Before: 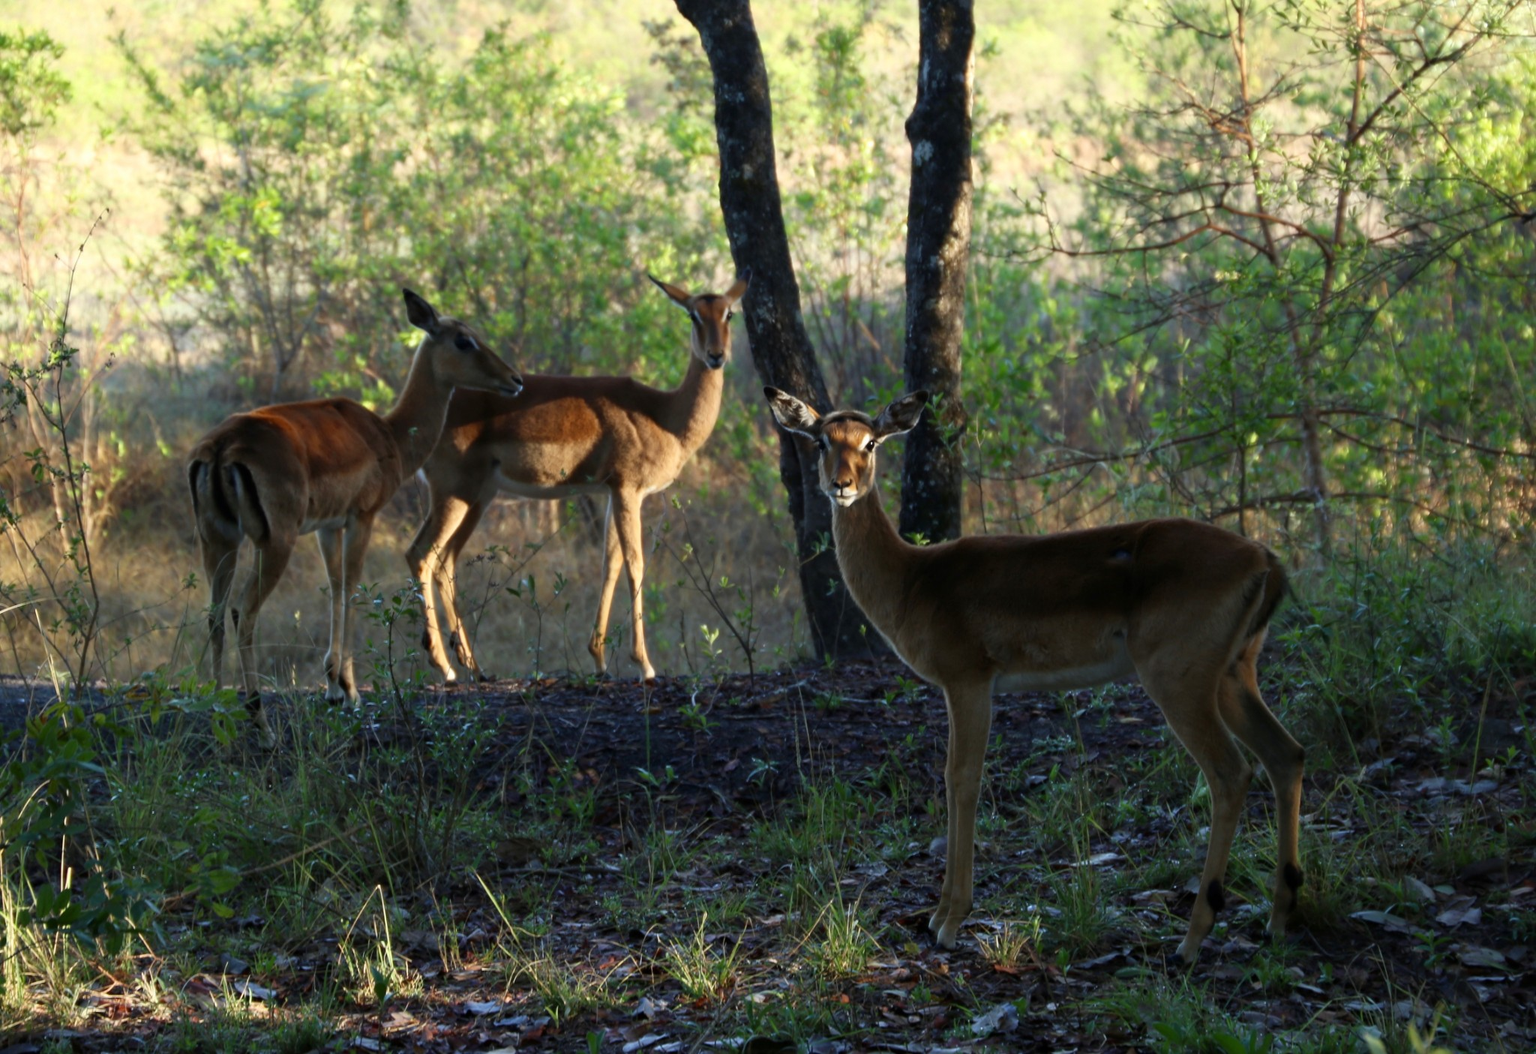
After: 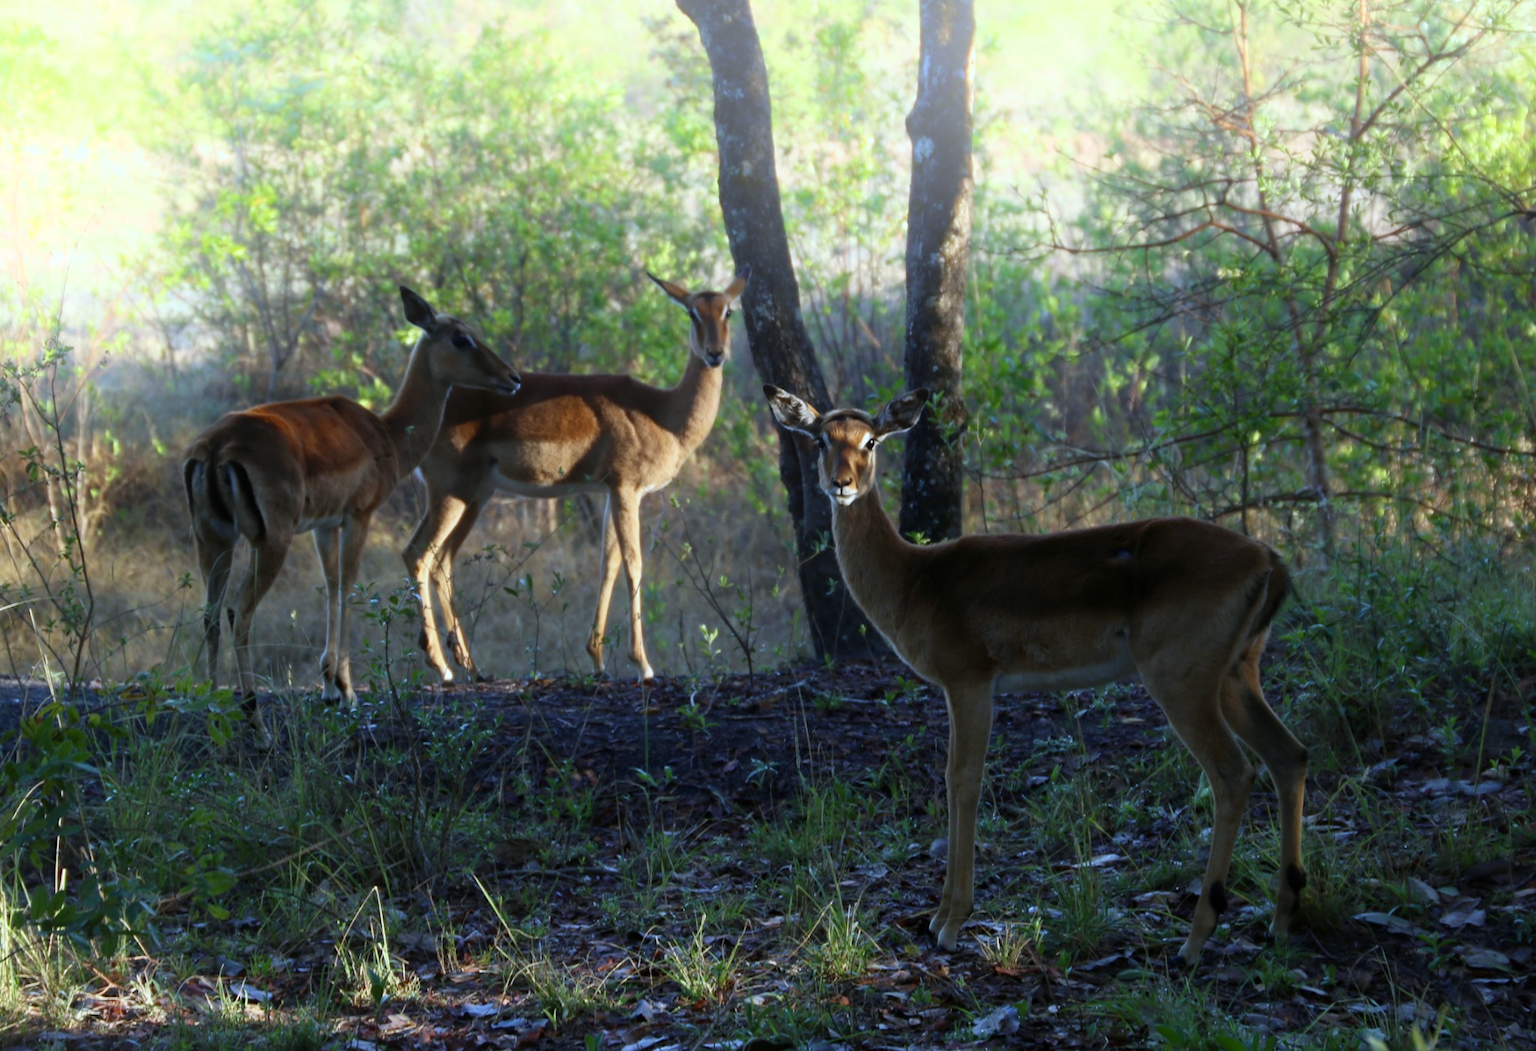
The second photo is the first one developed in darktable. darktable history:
crop: left 0.434%, top 0.485%, right 0.244%, bottom 0.386%
tone equalizer: on, module defaults
white balance: red 0.926, green 1.003, blue 1.133
bloom: on, module defaults
